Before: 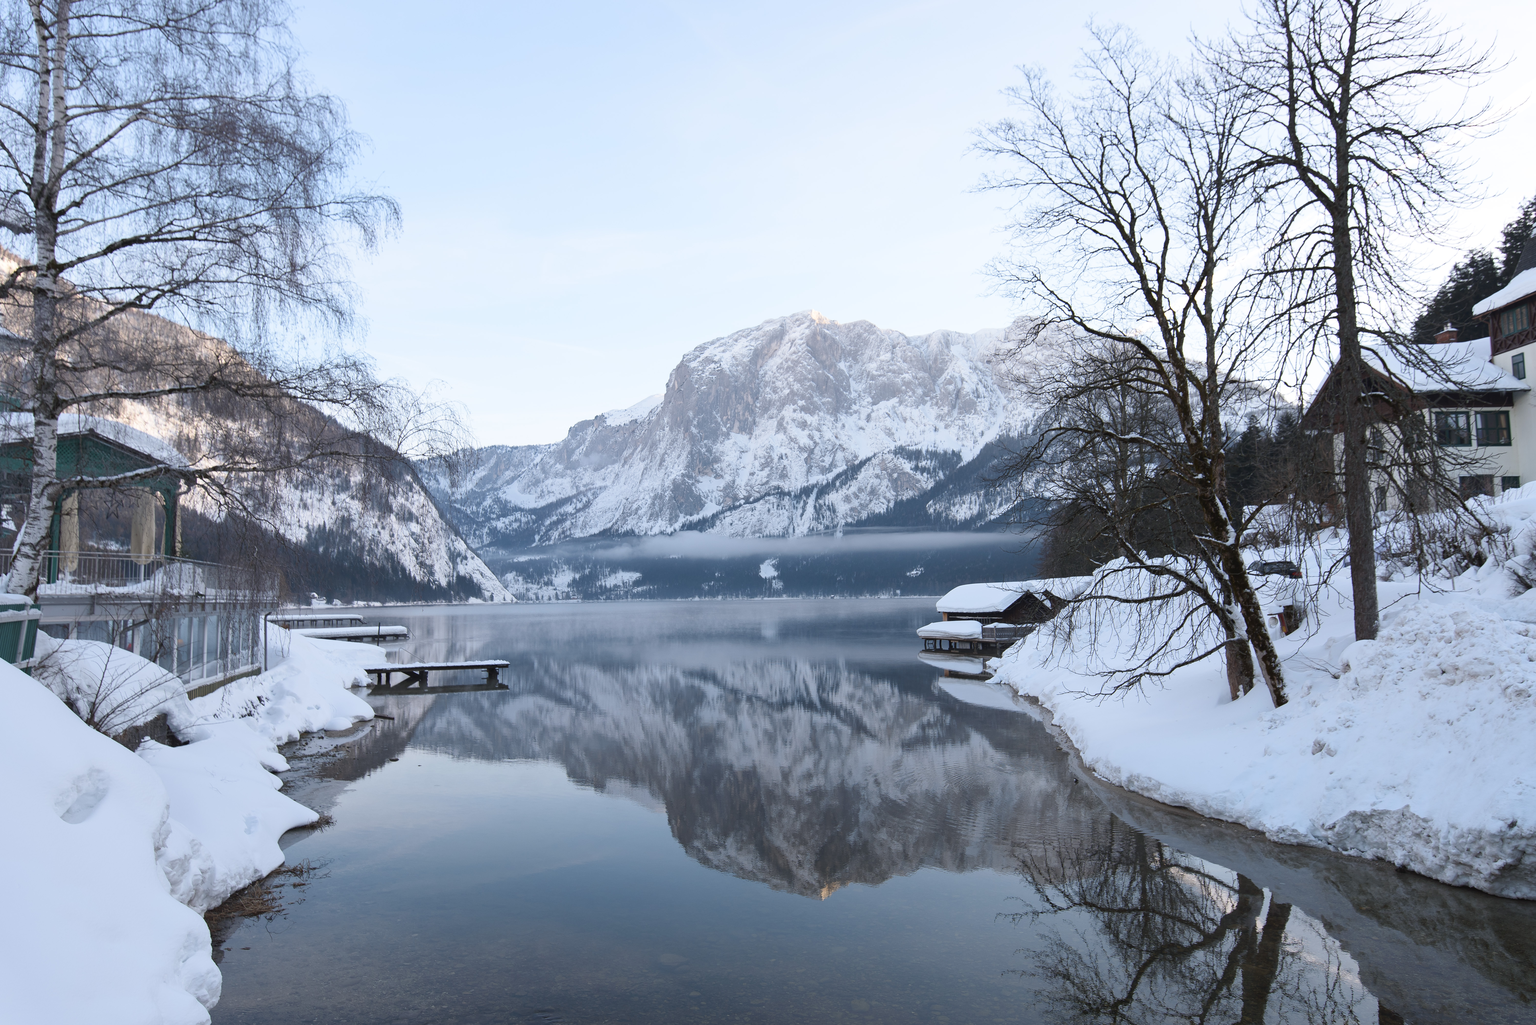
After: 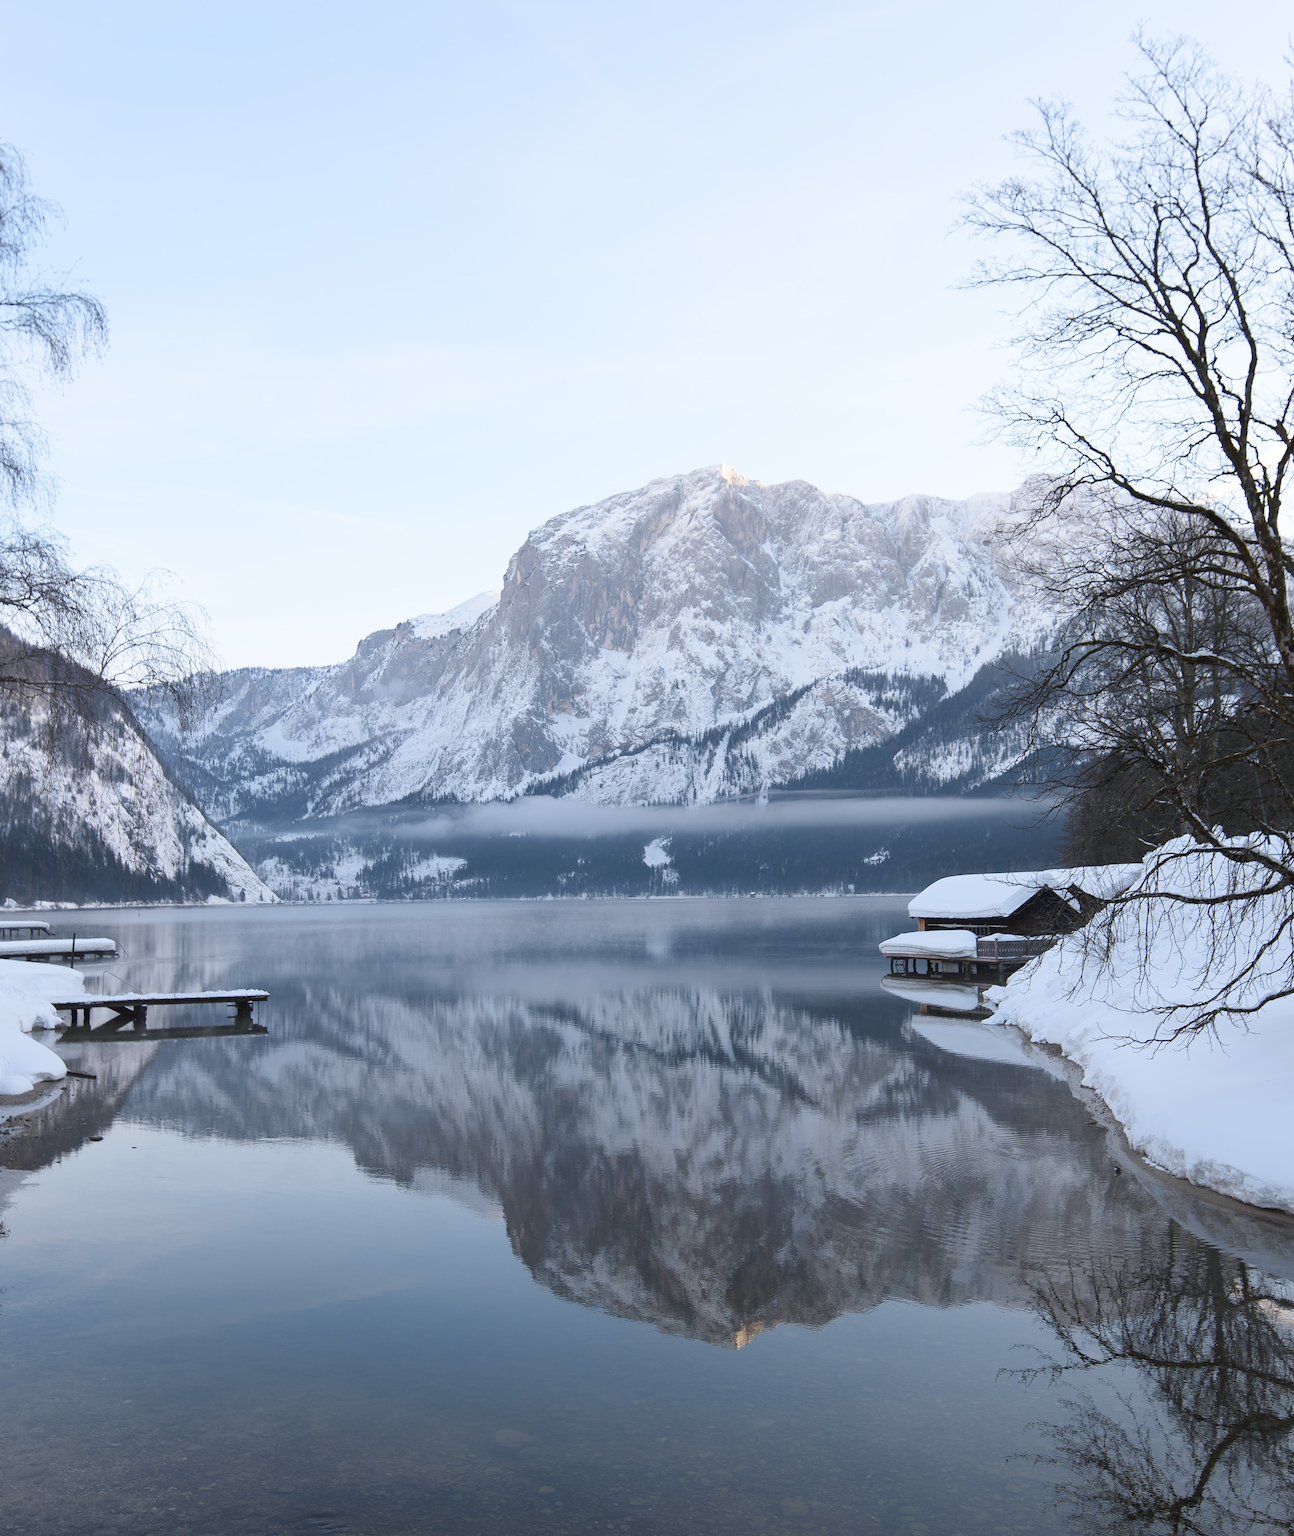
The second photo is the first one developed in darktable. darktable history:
crop: left 21.496%, right 22.254%
